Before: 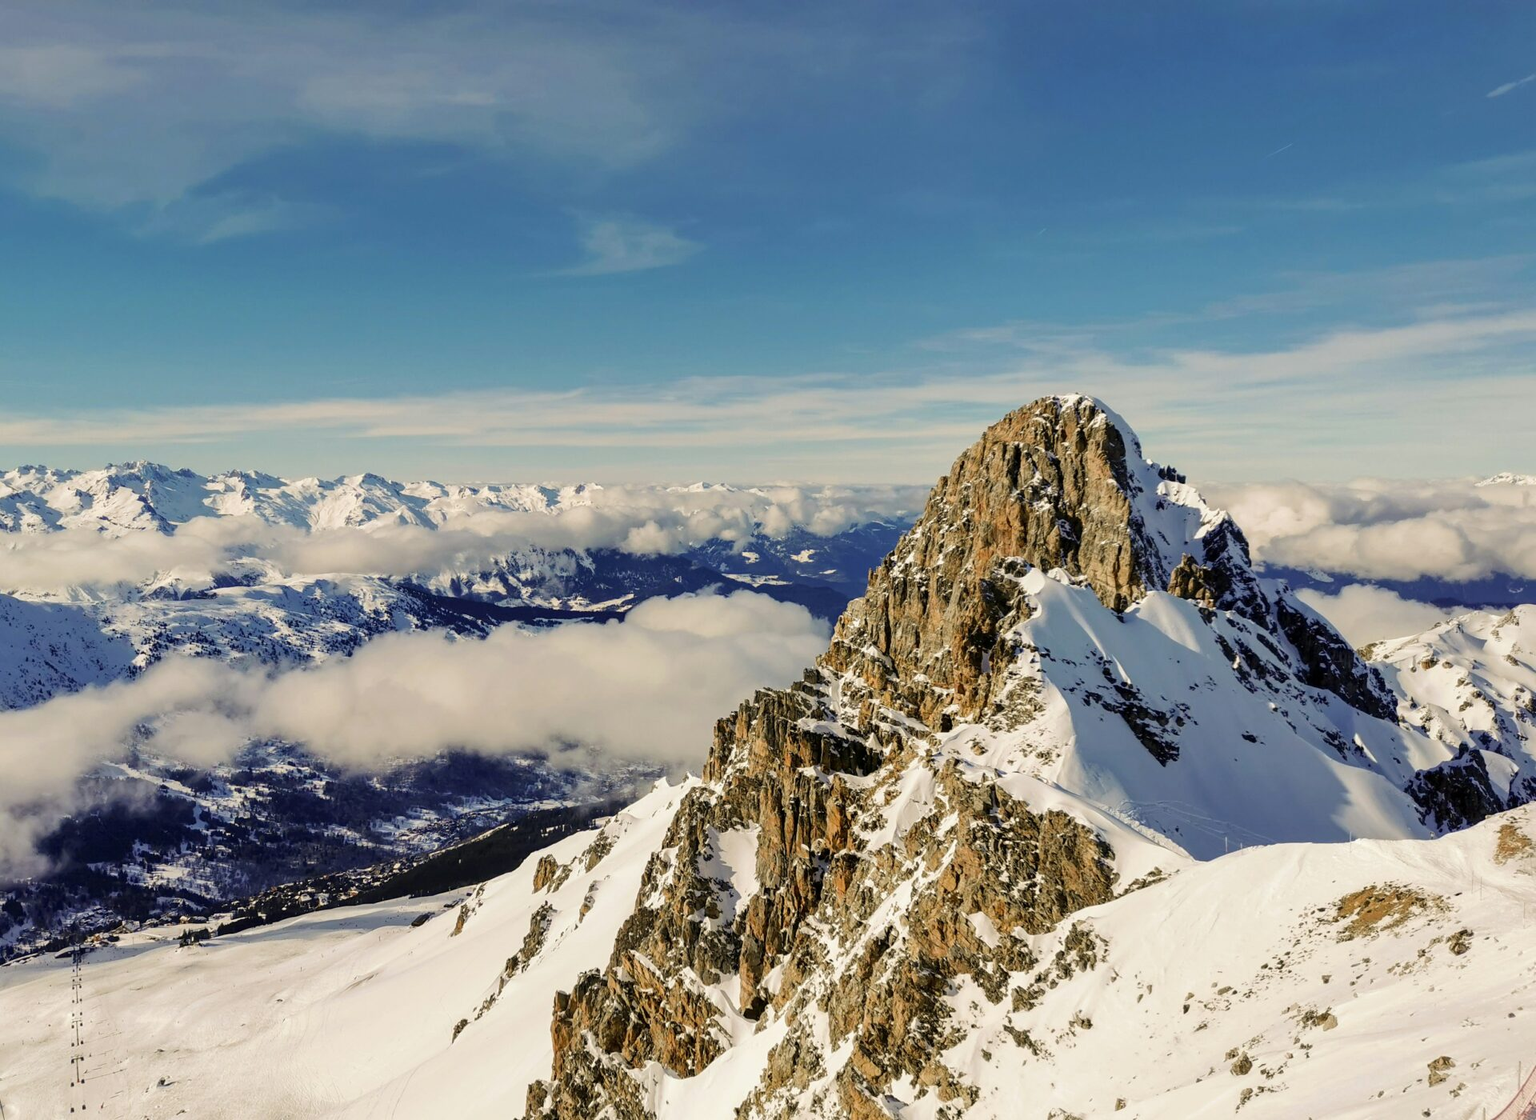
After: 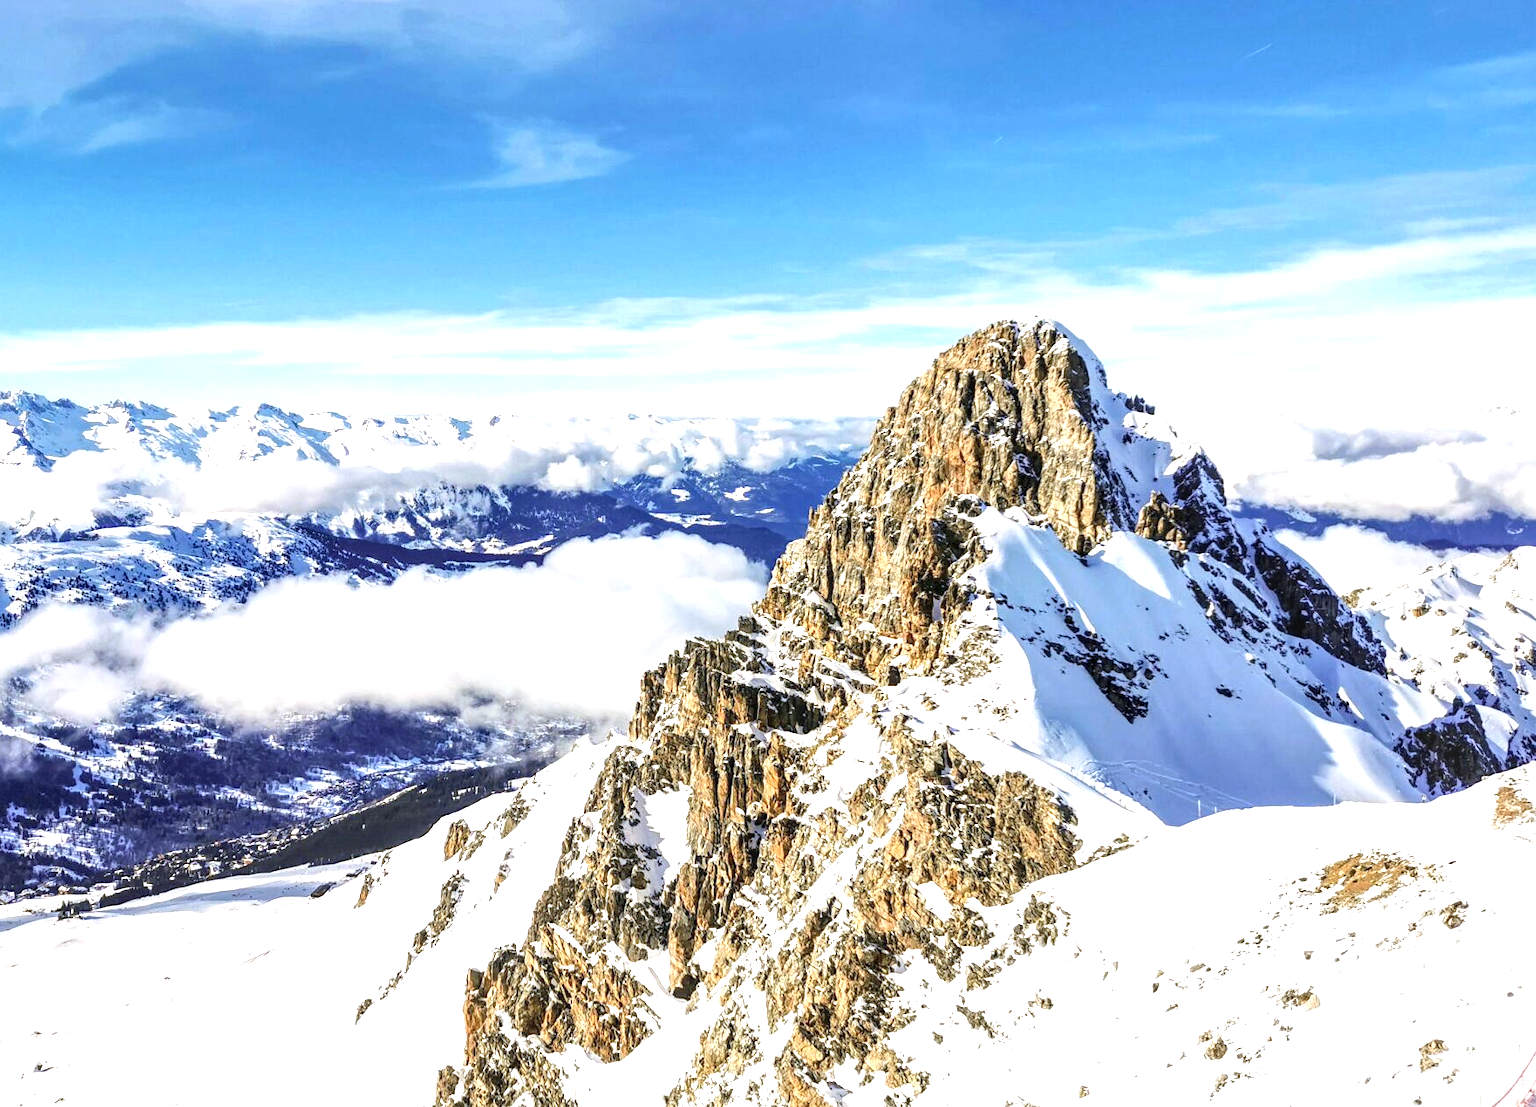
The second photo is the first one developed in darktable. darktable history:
local contrast: highlights 61%, detail 143%, midtone range 0.428
exposure: black level correction 0, exposure 1.173 EV, compensate exposure bias true, compensate highlight preservation false
color calibration: illuminant as shot in camera, x 0.37, y 0.382, temperature 4313.32 K
crop and rotate: left 8.262%, top 9.226%
